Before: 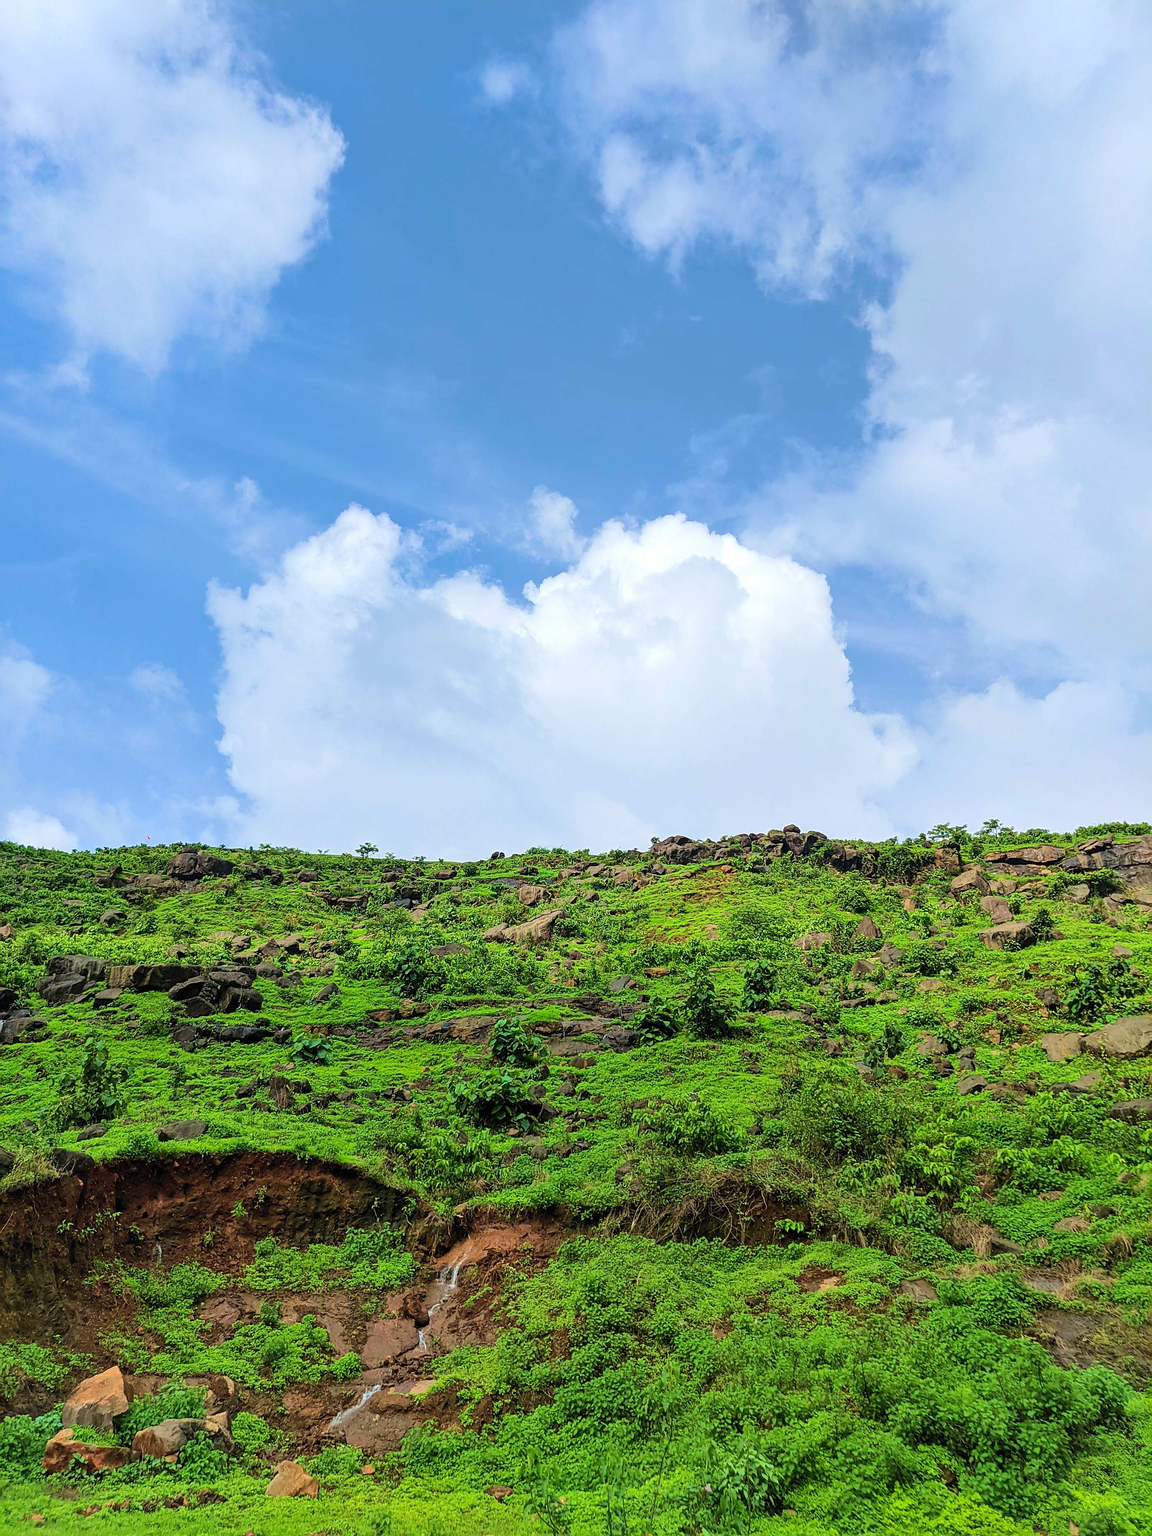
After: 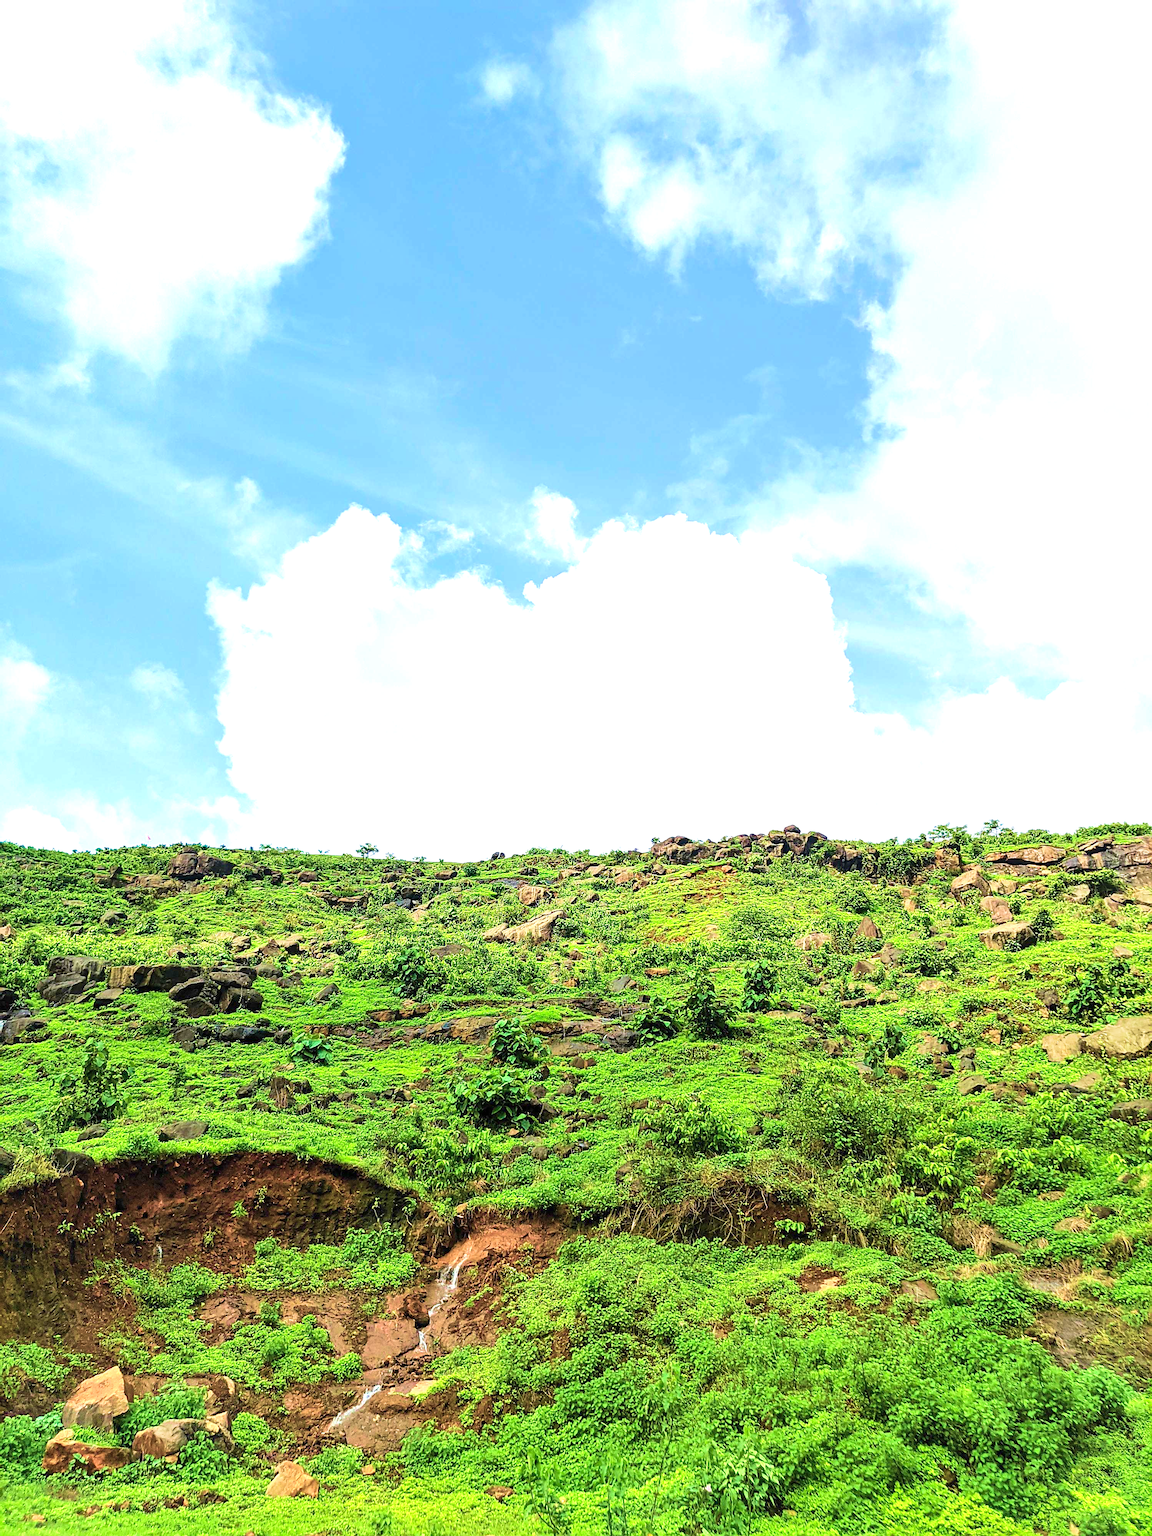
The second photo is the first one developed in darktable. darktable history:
velvia: strength 44.32%
exposure: black level correction 0, exposure 1.001 EV, compensate exposure bias true, compensate highlight preservation false
